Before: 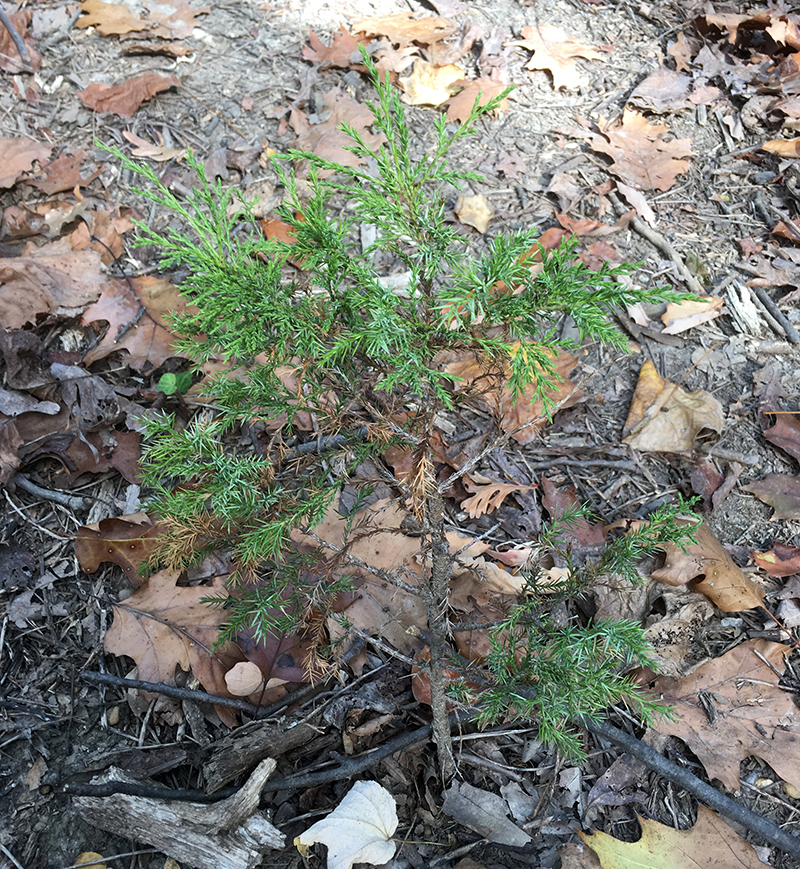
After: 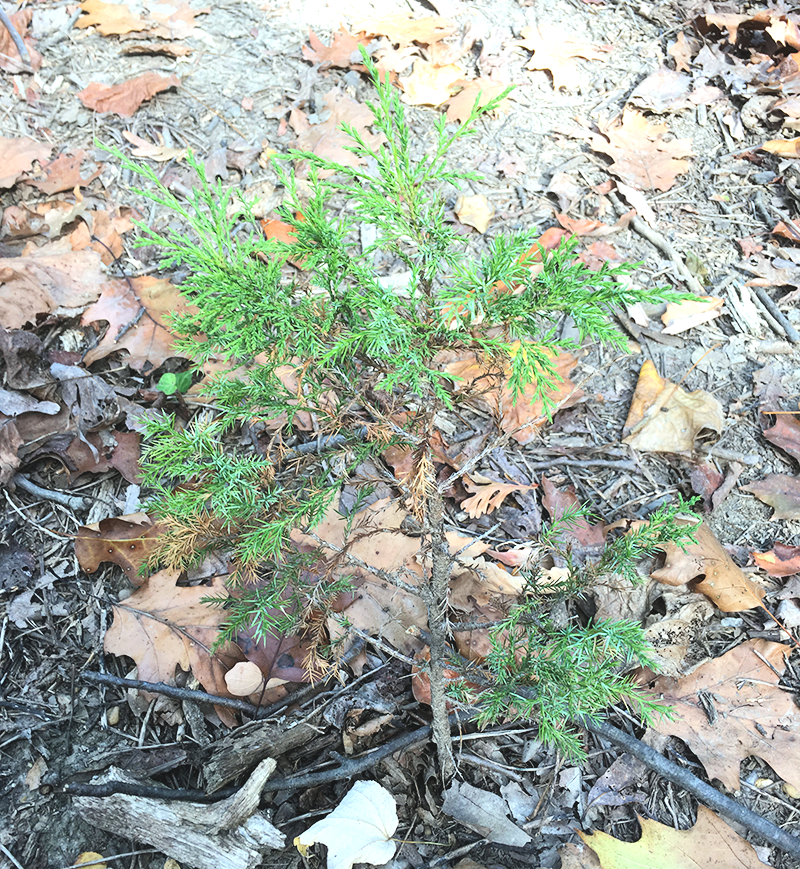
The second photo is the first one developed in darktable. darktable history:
tone curve: curves: ch0 [(0, 0) (0.091, 0.066) (0.184, 0.16) (0.491, 0.519) (0.748, 0.765) (1, 0.919)]; ch1 [(0, 0) (0.179, 0.173) (0.322, 0.32) (0.424, 0.424) (0.502, 0.5) (0.56, 0.575) (0.631, 0.675) (0.777, 0.806) (1, 1)]; ch2 [(0, 0) (0.434, 0.447) (0.497, 0.498) (0.539, 0.566) (0.676, 0.691) (1, 1)], color space Lab, linked channels, preserve colors none
color calibration: illuminant Planckian (black body), x 0.353, y 0.351, temperature 4768.49 K, saturation algorithm version 1 (2020)
exposure: black level correction -0.006, exposure 1 EV, compensate highlight preservation false
